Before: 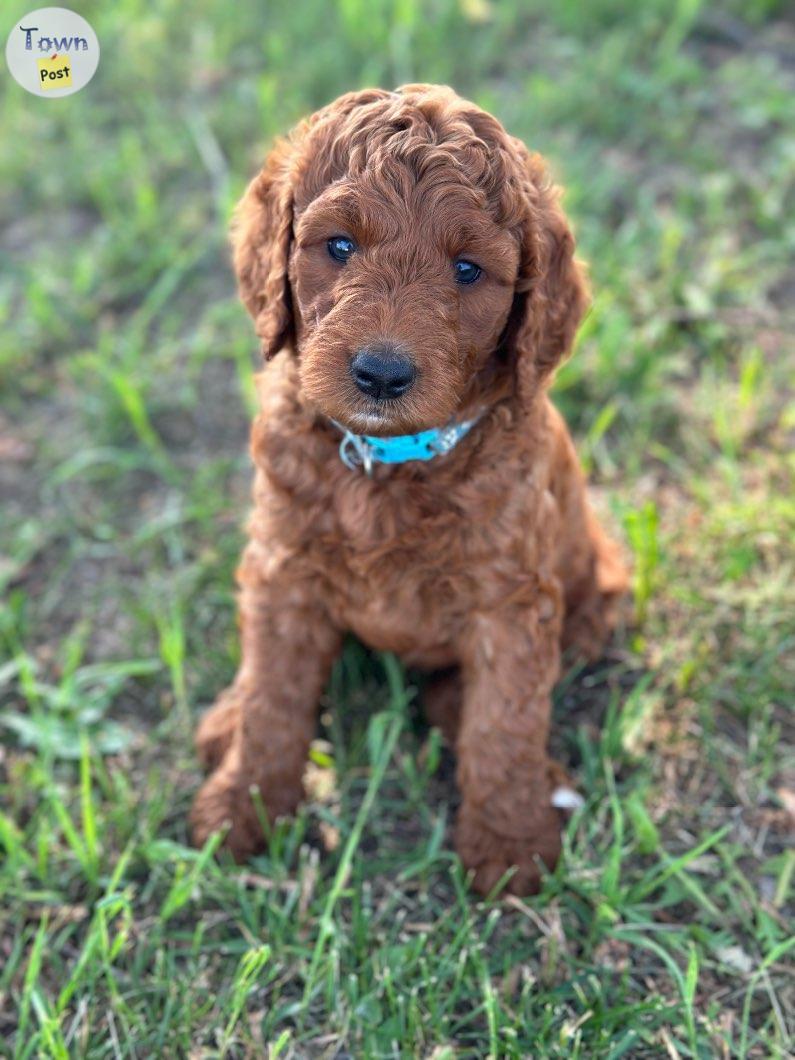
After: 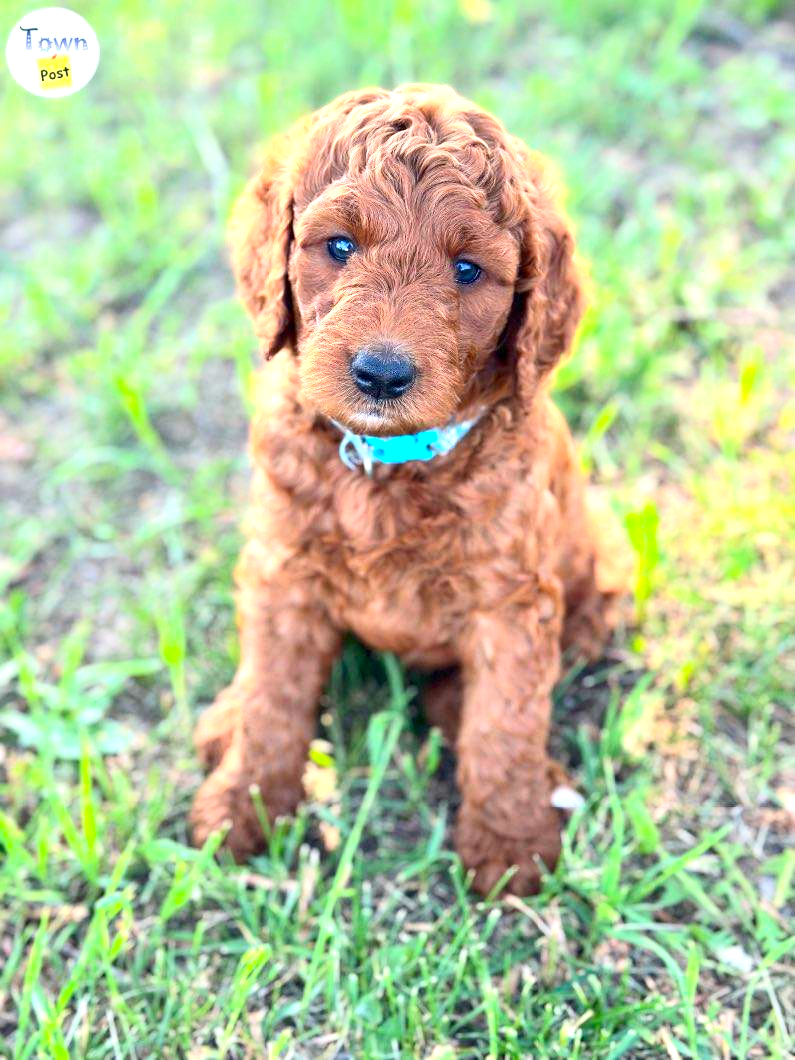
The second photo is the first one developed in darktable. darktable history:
contrast brightness saturation: contrast 0.23, brightness 0.1, saturation 0.29
exposure: black level correction 0.001, exposure 1 EV, compensate highlight preservation false
